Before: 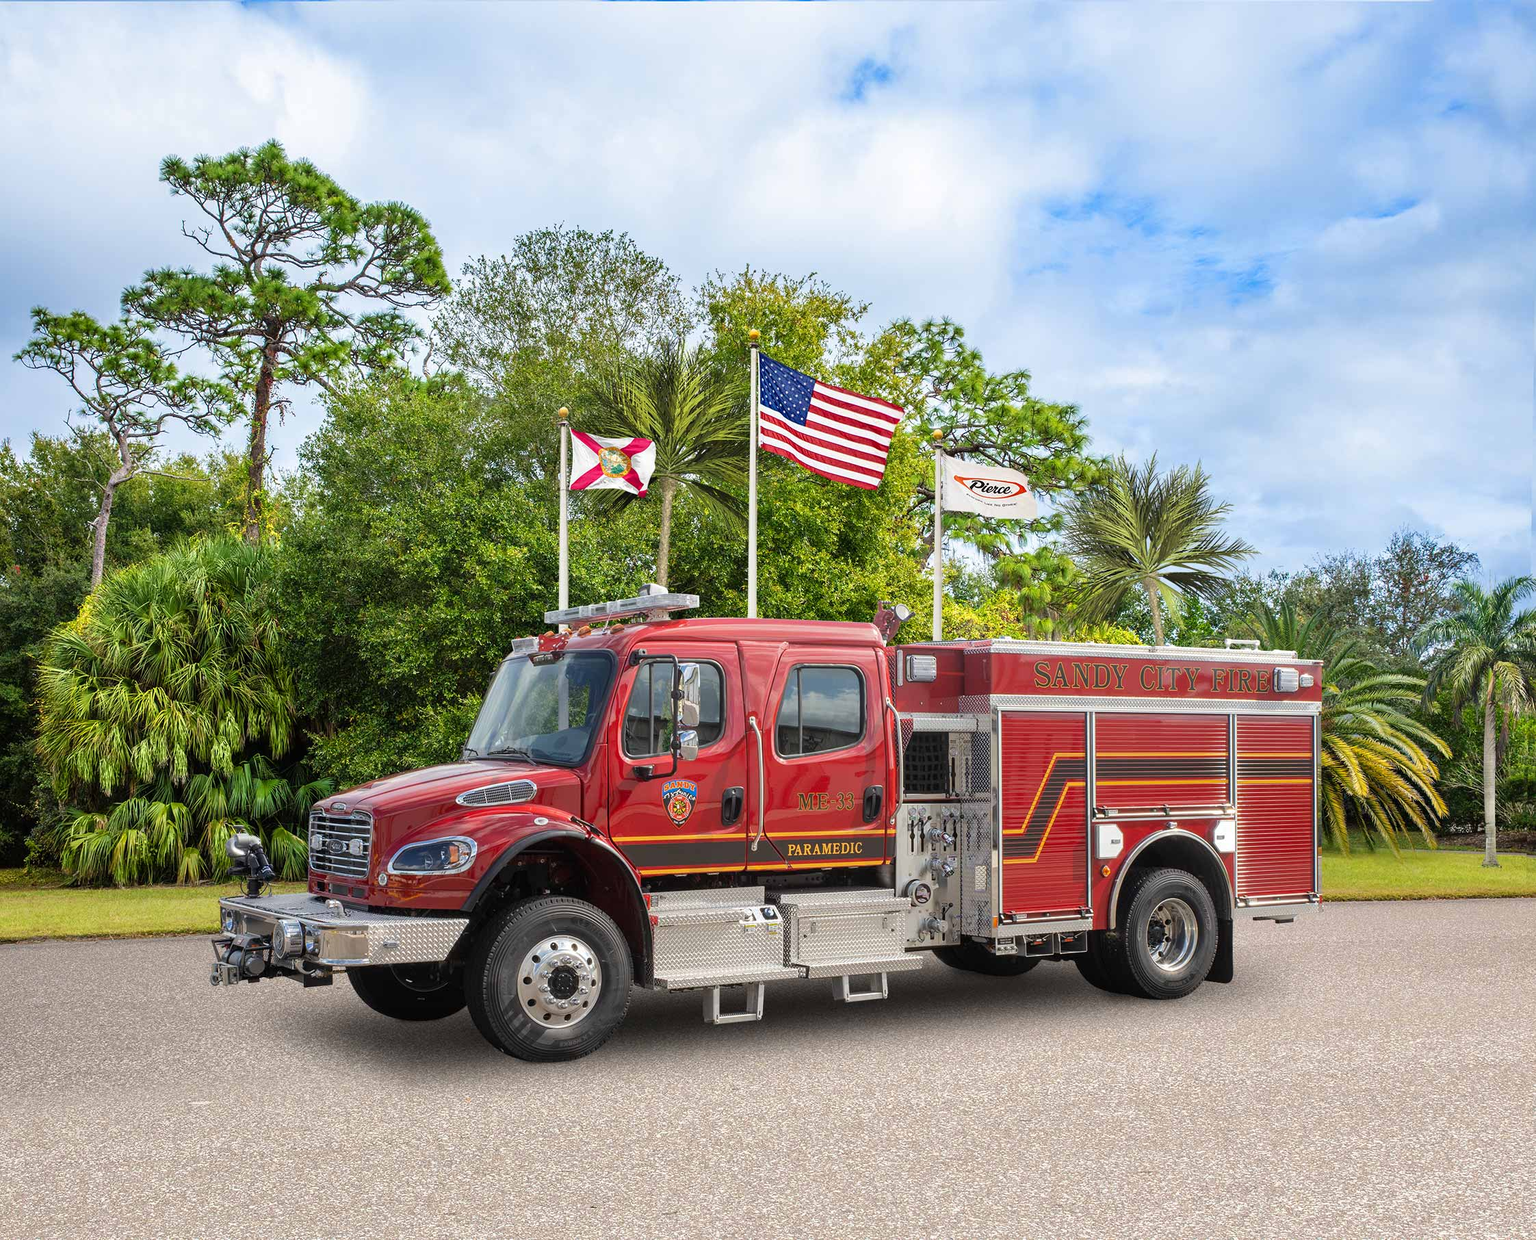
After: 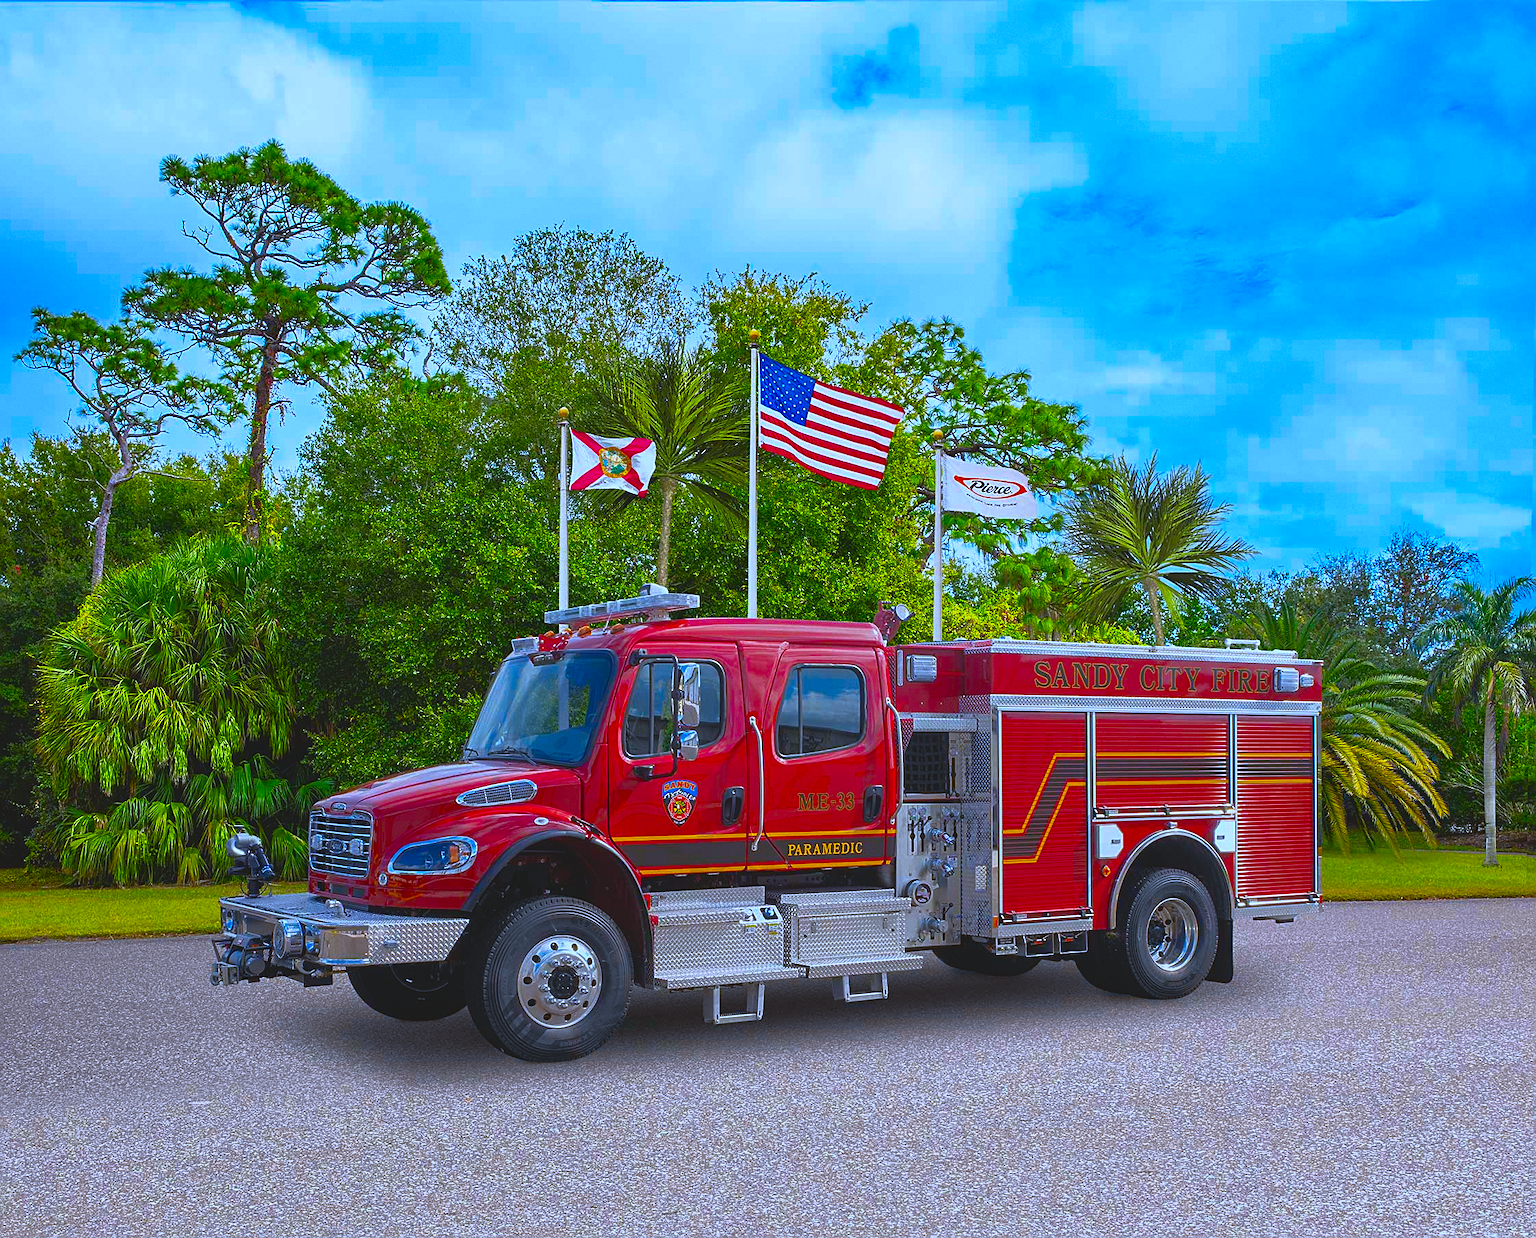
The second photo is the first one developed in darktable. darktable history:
contrast brightness saturation: contrast -0.19, saturation 0.19
rgb curve: curves: ch0 [(0, 0) (0.415, 0.237) (1, 1)]
grain: coarseness 0.09 ISO, strength 10%
color contrast: green-magenta contrast 1.55, blue-yellow contrast 1.83
sharpen: on, module defaults
white balance: red 0.948, green 1.02, blue 1.176
crop: bottom 0.071%
